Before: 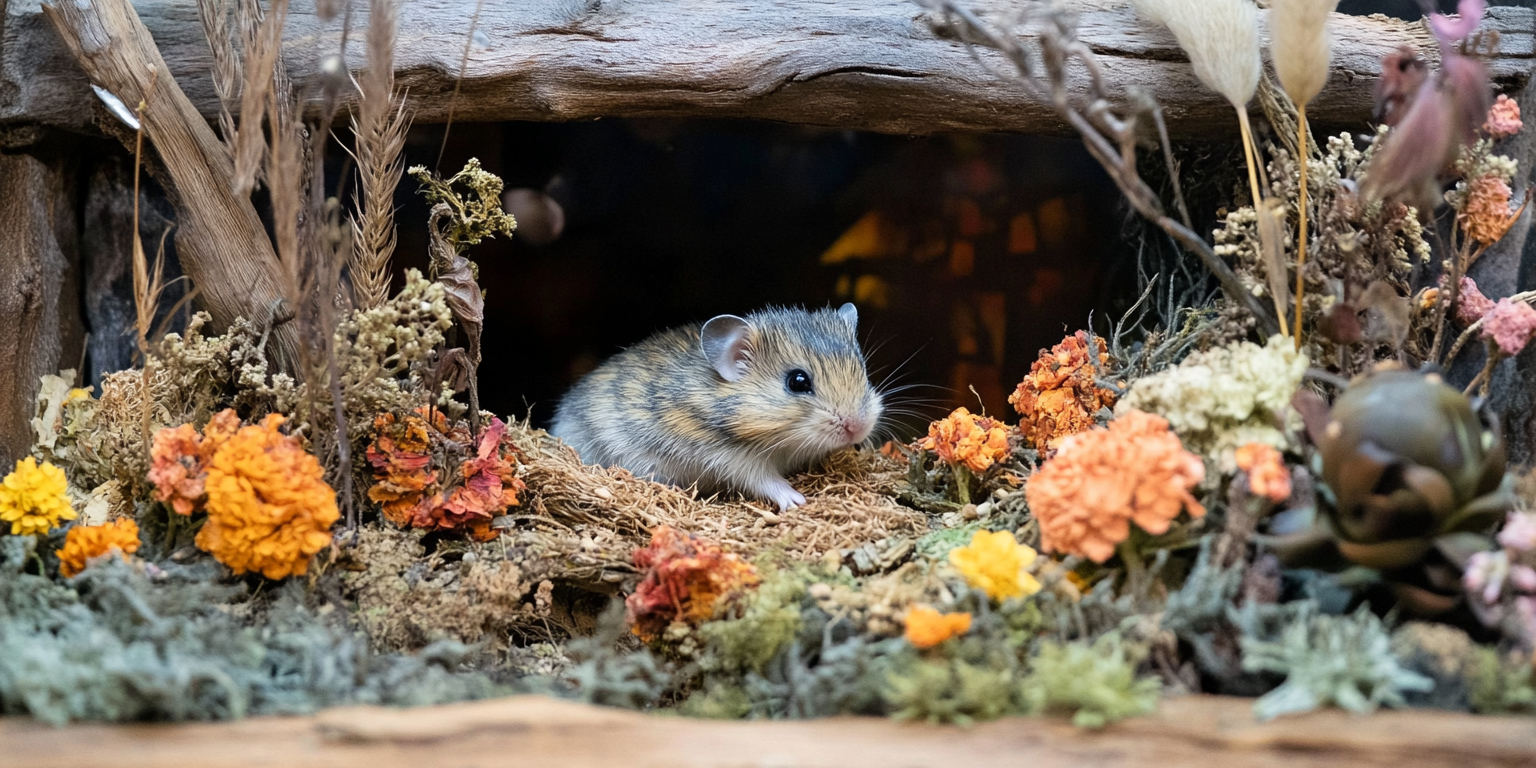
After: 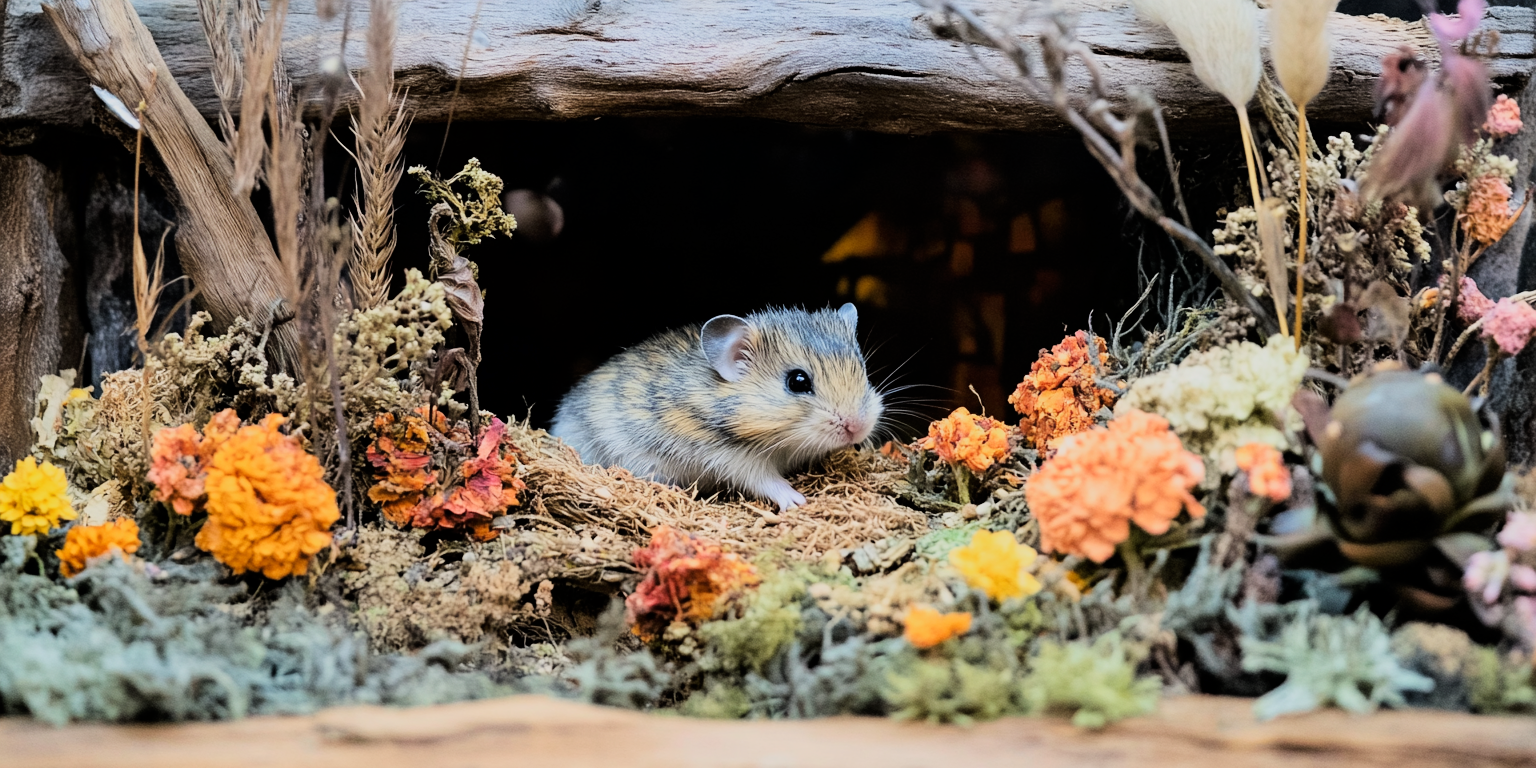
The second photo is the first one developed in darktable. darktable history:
filmic rgb: black relative exposure -7.85 EV, white relative exposure 4.27 EV, hardness 3.89, color science v6 (2022)
tone curve: curves: ch0 [(0, 0) (0.071, 0.047) (0.266, 0.26) (0.491, 0.552) (0.753, 0.818) (1, 0.983)]; ch1 [(0, 0) (0.346, 0.307) (0.408, 0.369) (0.463, 0.443) (0.482, 0.493) (0.502, 0.5) (0.517, 0.518) (0.546, 0.576) (0.588, 0.643) (0.651, 0.709) (1, 1)]; ch2 [(0, 0) (0.346, 0.34) (0.434, 0.46) (0.485, 0.494) (0.5, 0.494) (0.517, 0.503) (0.535, 0.545) (0.583, 0.634) (0.625, 0.686) (1, 1)], color space Lab, linked channels, preserve colors none
